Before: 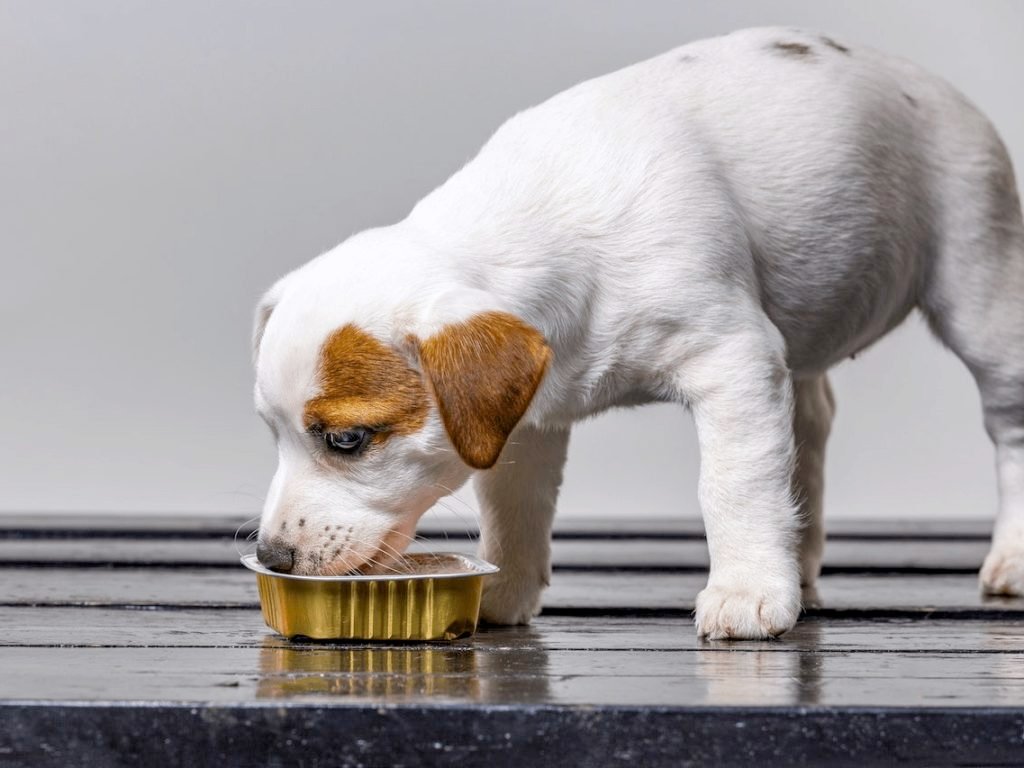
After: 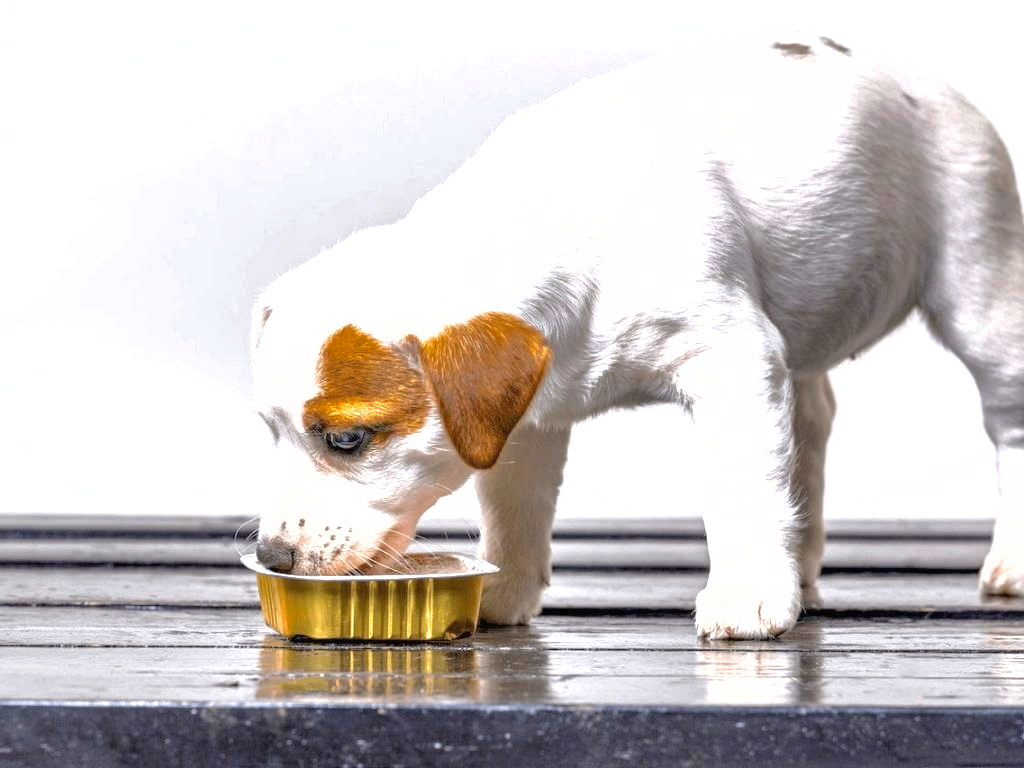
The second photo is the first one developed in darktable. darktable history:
shadows and highlights: on, module defaults
exposure: black level correction 0, exposure 1.001 EV, compensate highlight preservation false
